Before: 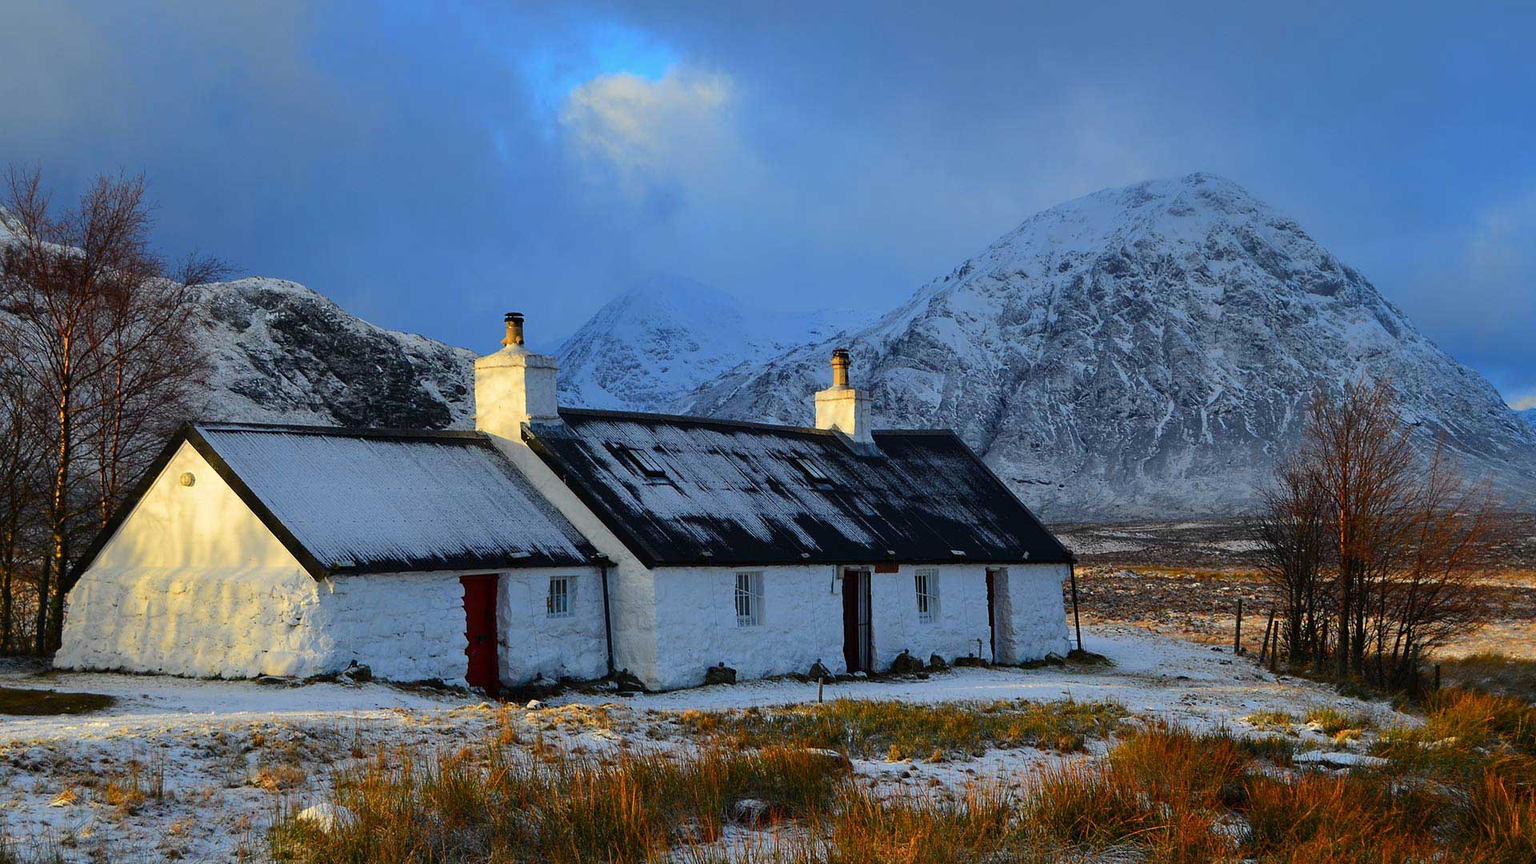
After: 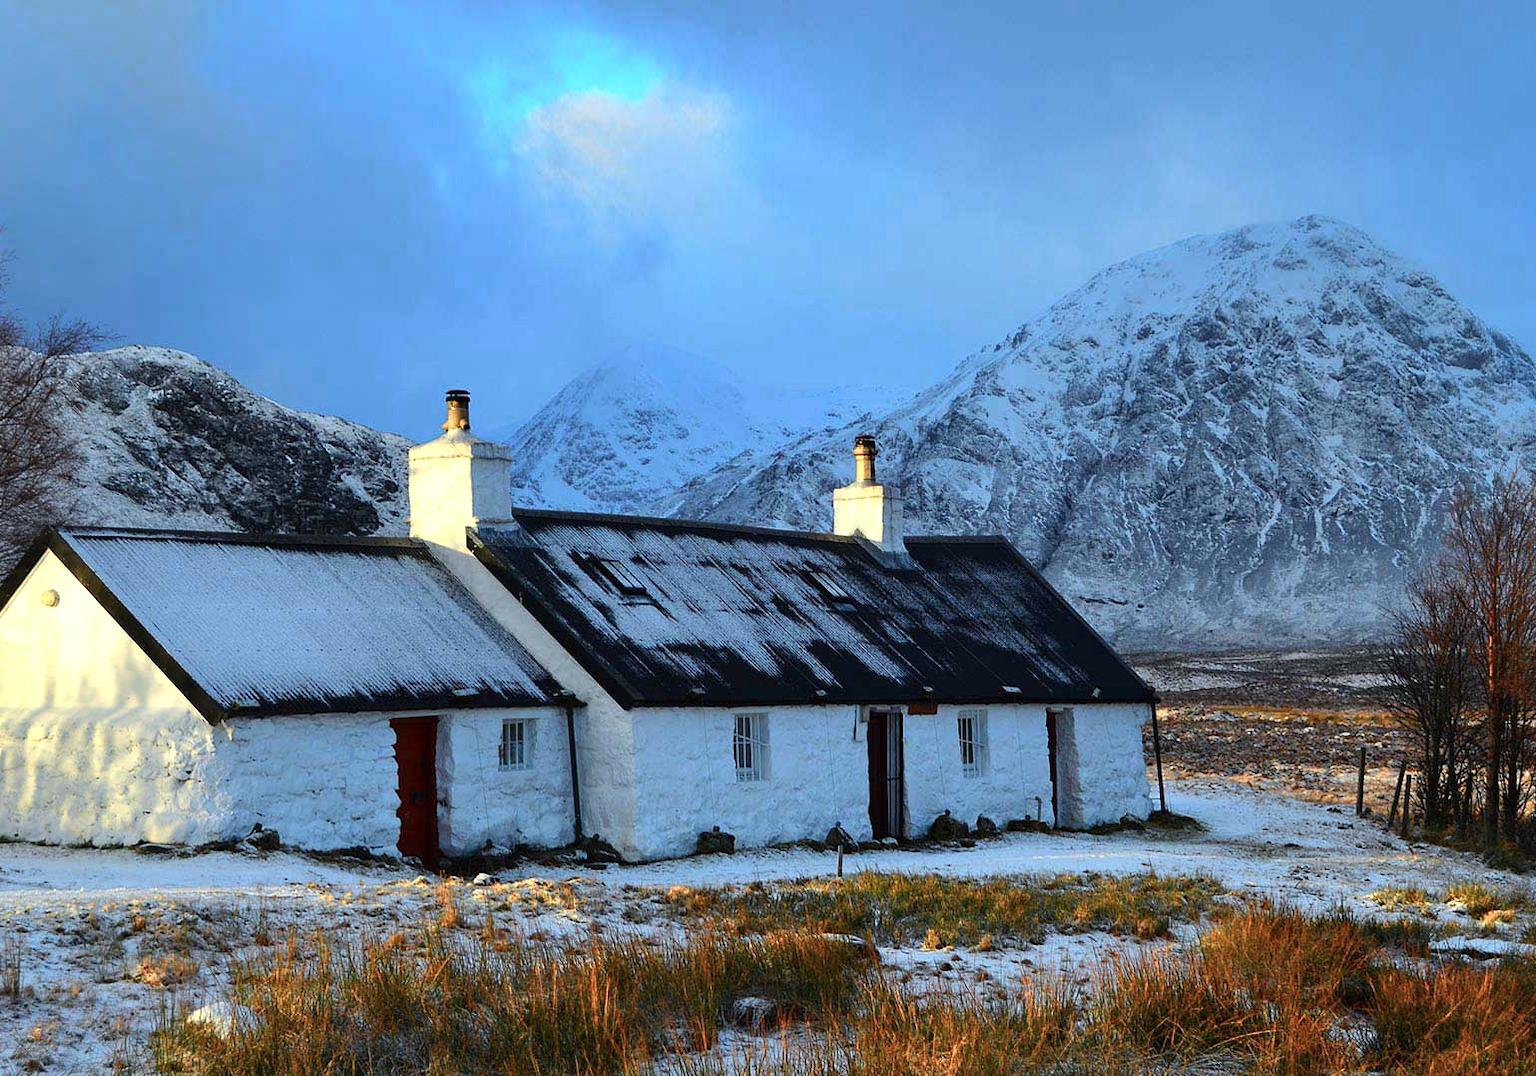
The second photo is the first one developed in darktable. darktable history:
white balance: red 0.924, blue 1.095
color zones: curves: ch0 [(0.018, 0.548) (0.224, 0.64) (0.425, 0.447) (0.675, 0.575) (0.732, 0.579)]; ch1 [(0.066, 0.487) (0.25, 0.5) (0.404, 0.43) (0.75, 0.421) (0.956, 0.421)]; ch2 [(0.044, 0.561) (0.215, 0.465) (0.399, 0.544) (0.465, 0.548) (0.614, 0.447) (0.724, 0.43) (0.882, 0.623) (0.956, 0.632)]
crop and rotate: left 9.597%, right 10.195%
exposure: exposure 0.236 EV, compensate highlight preservation false
